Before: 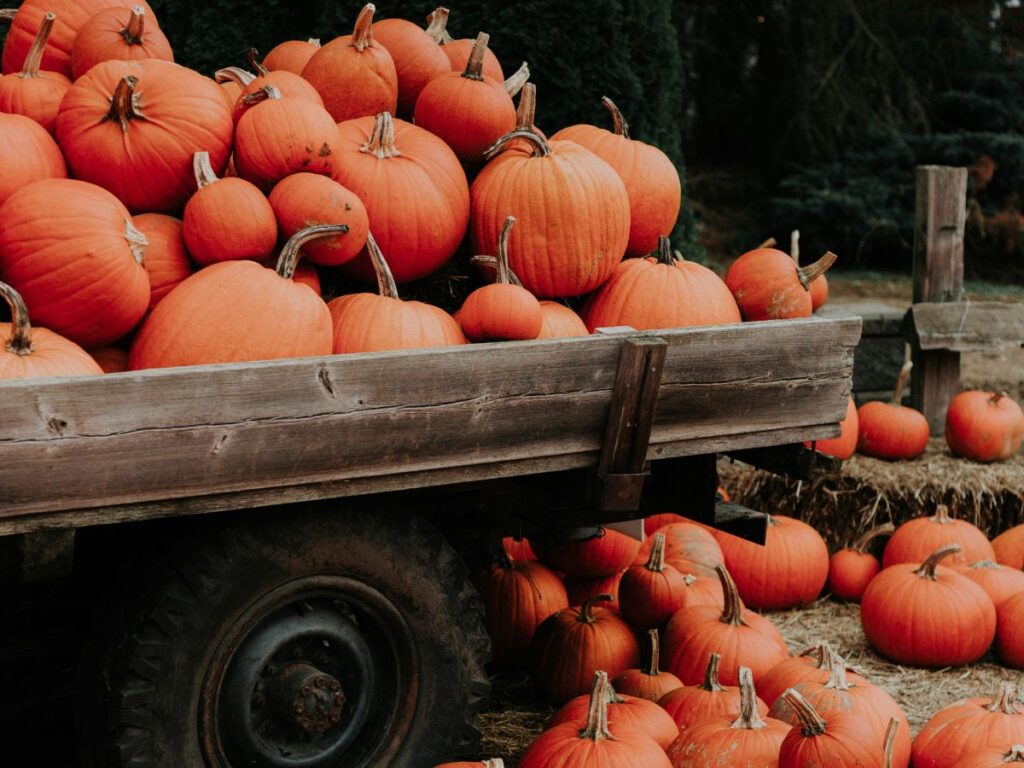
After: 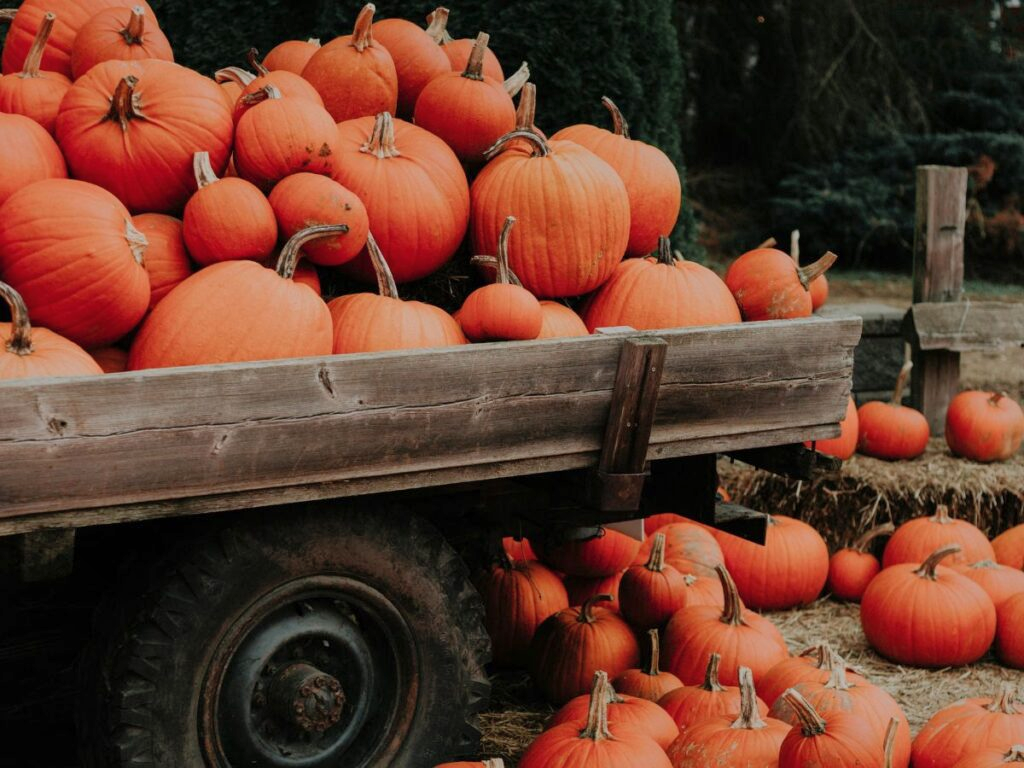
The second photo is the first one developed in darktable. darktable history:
shadows and highlights: shadows 40.29, highlights -59.8
